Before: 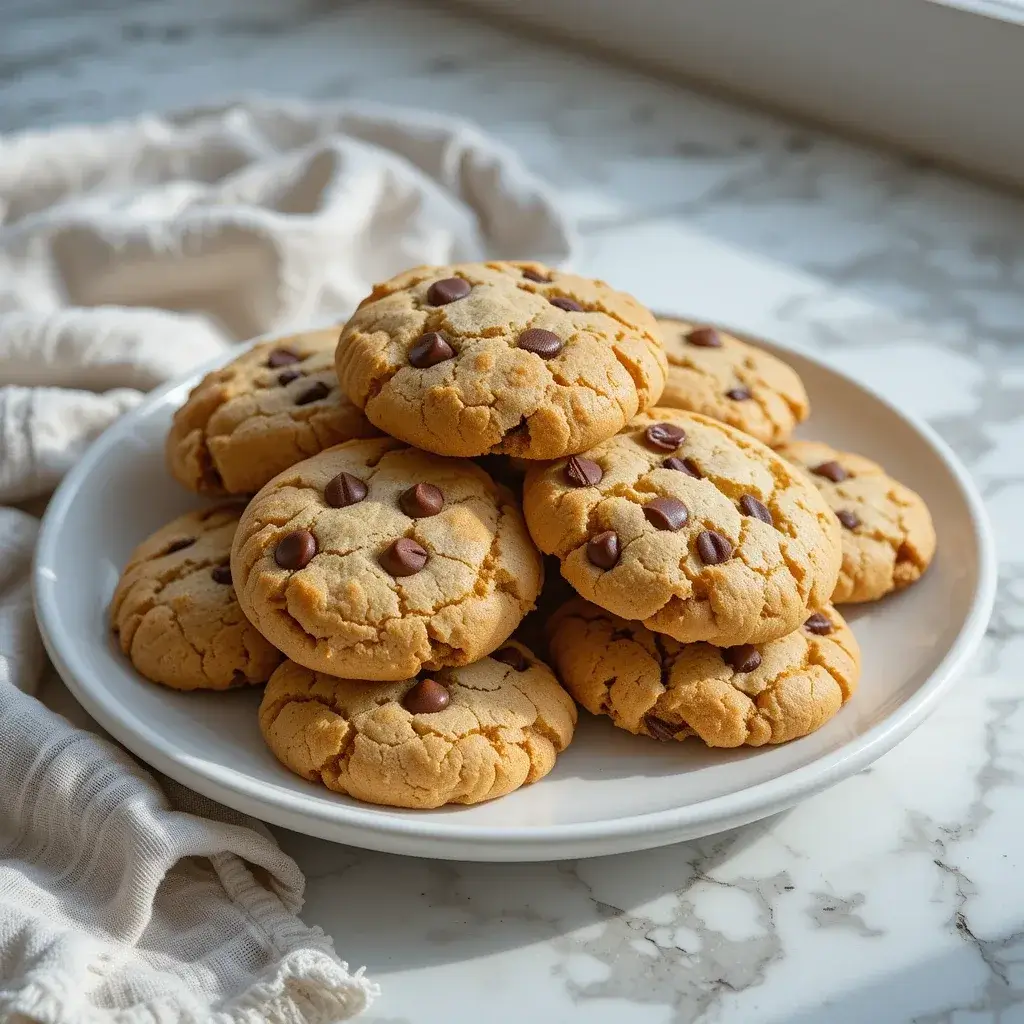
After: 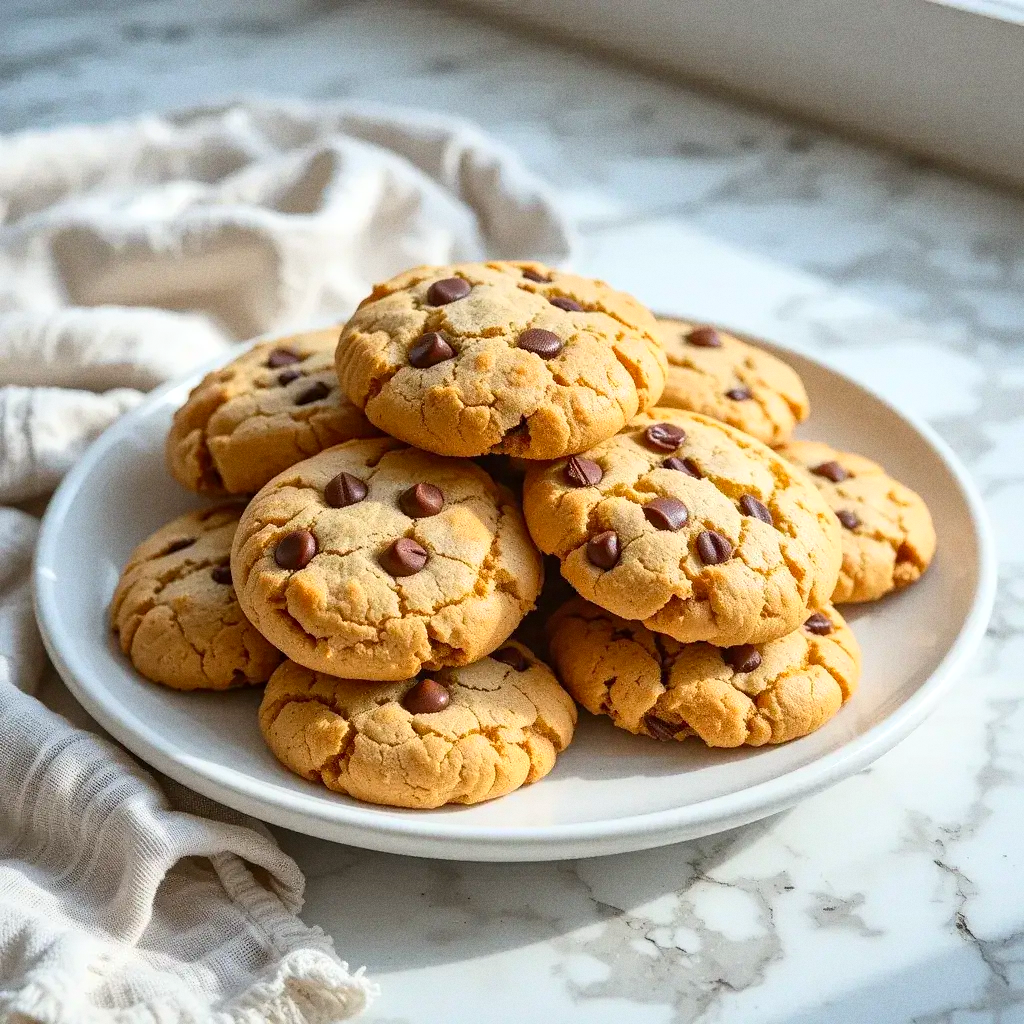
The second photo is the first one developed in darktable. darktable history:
grain: coarseness 0.09 ISO
local contrast: mode bilateral grid, contrast 20, coarseness 50, detail 130%, midtone range 0.2
contrast brightness saturation: contrast 0.2, brightness 0.16, saturation 0.22
